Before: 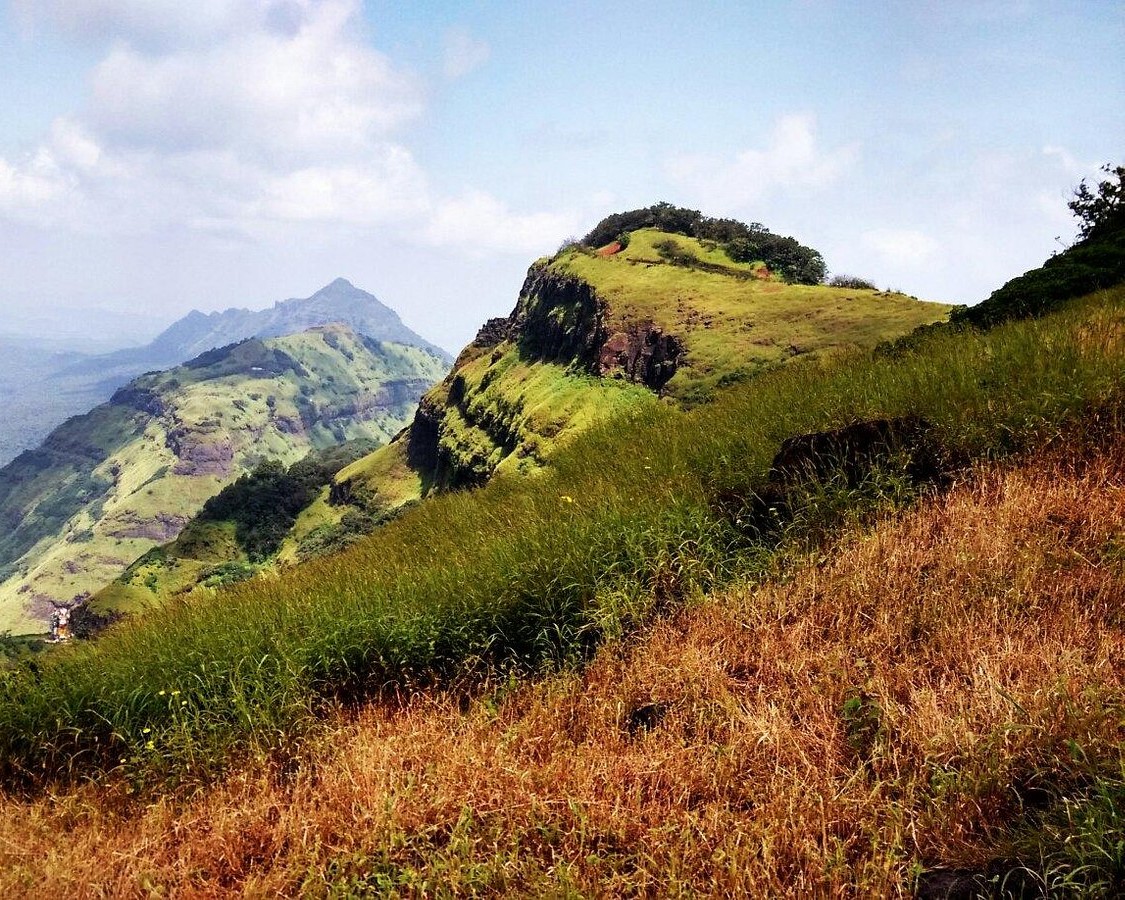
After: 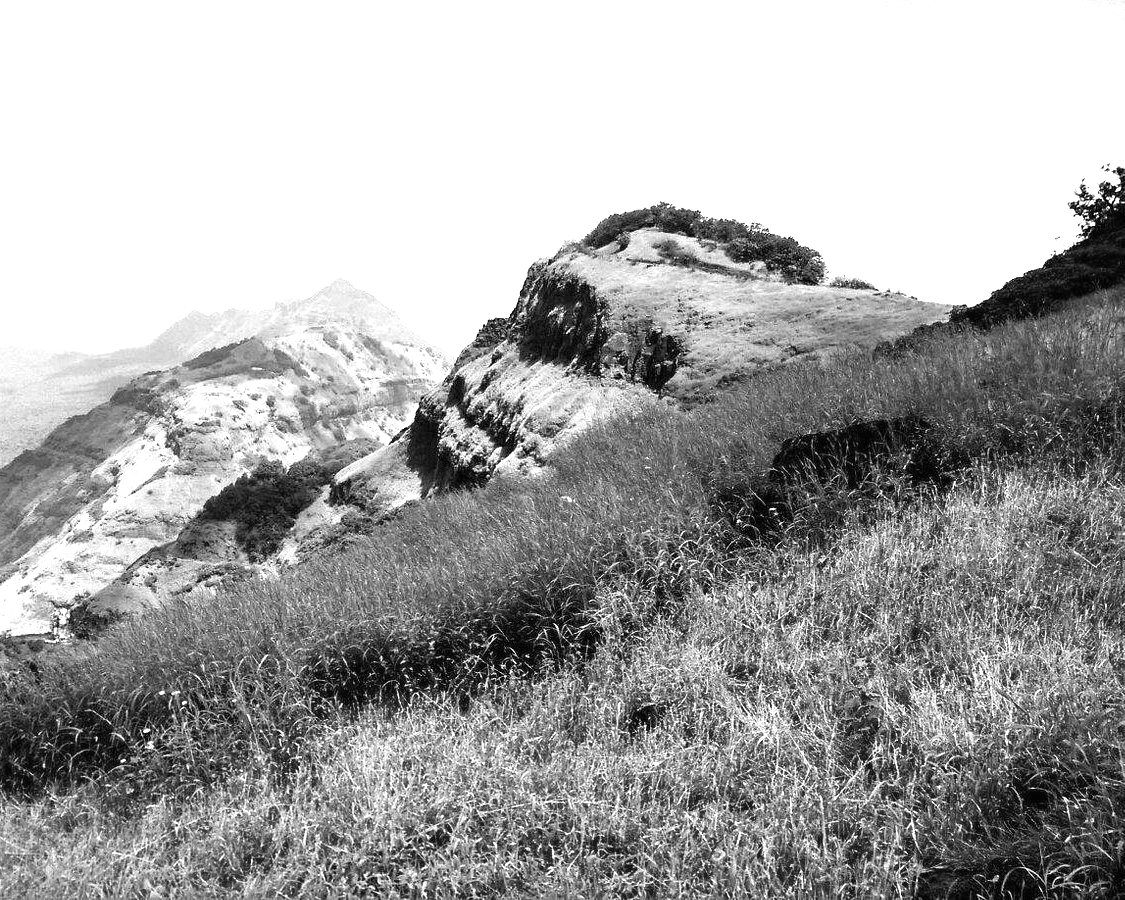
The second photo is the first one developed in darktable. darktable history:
exposure: black level correction 0, exposure 1 EV, compensate exposure bias true, compensate highlight preservation false
color balance rgb: perceptual saturation grading › global saturation 20%, global vibrance 10%
monochrome: a -3.63, b -0.465
